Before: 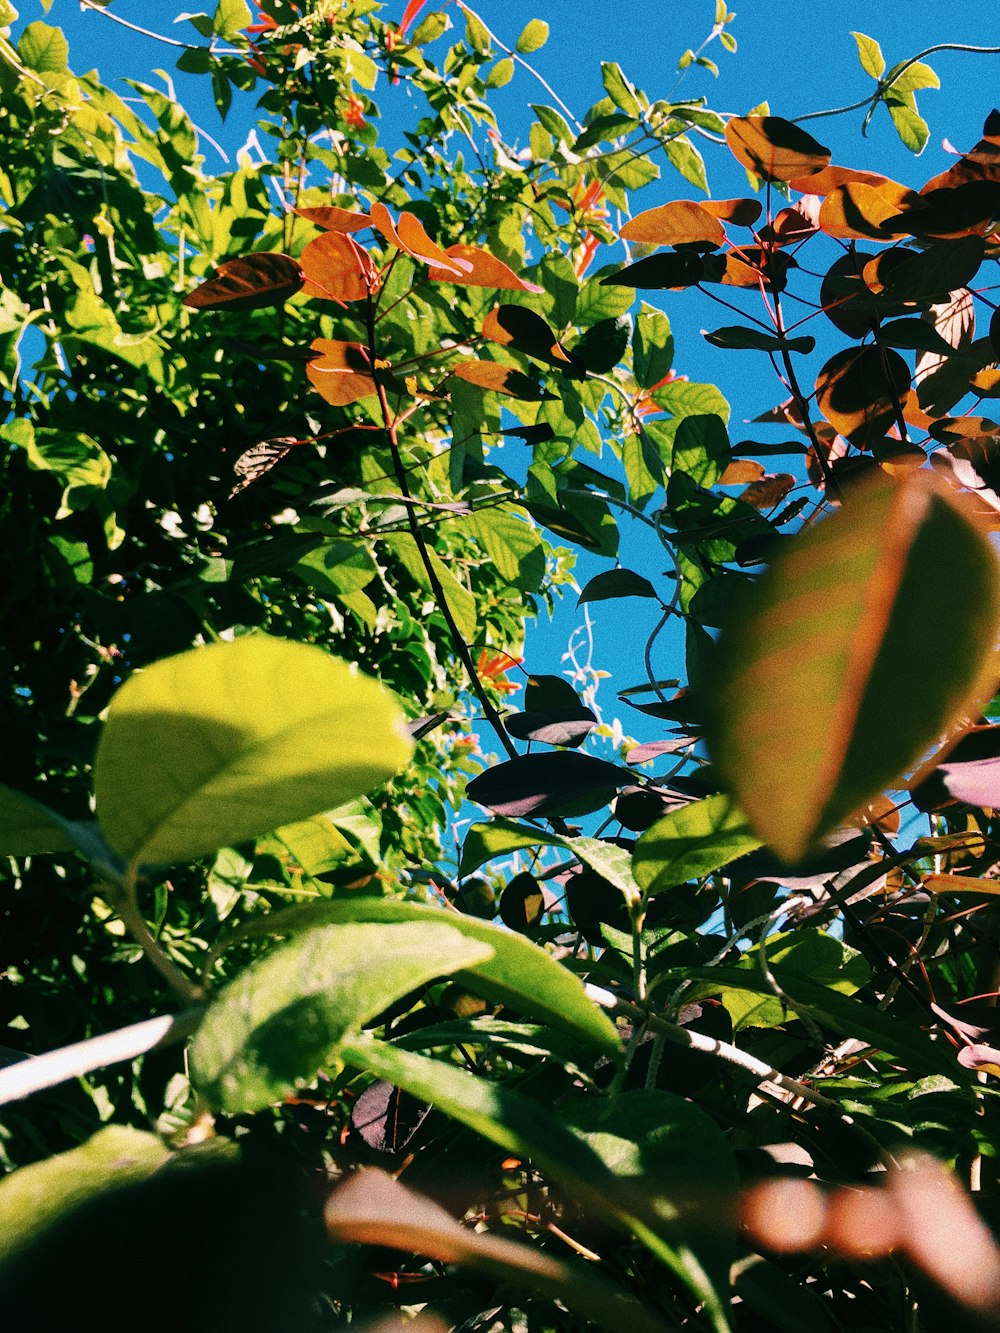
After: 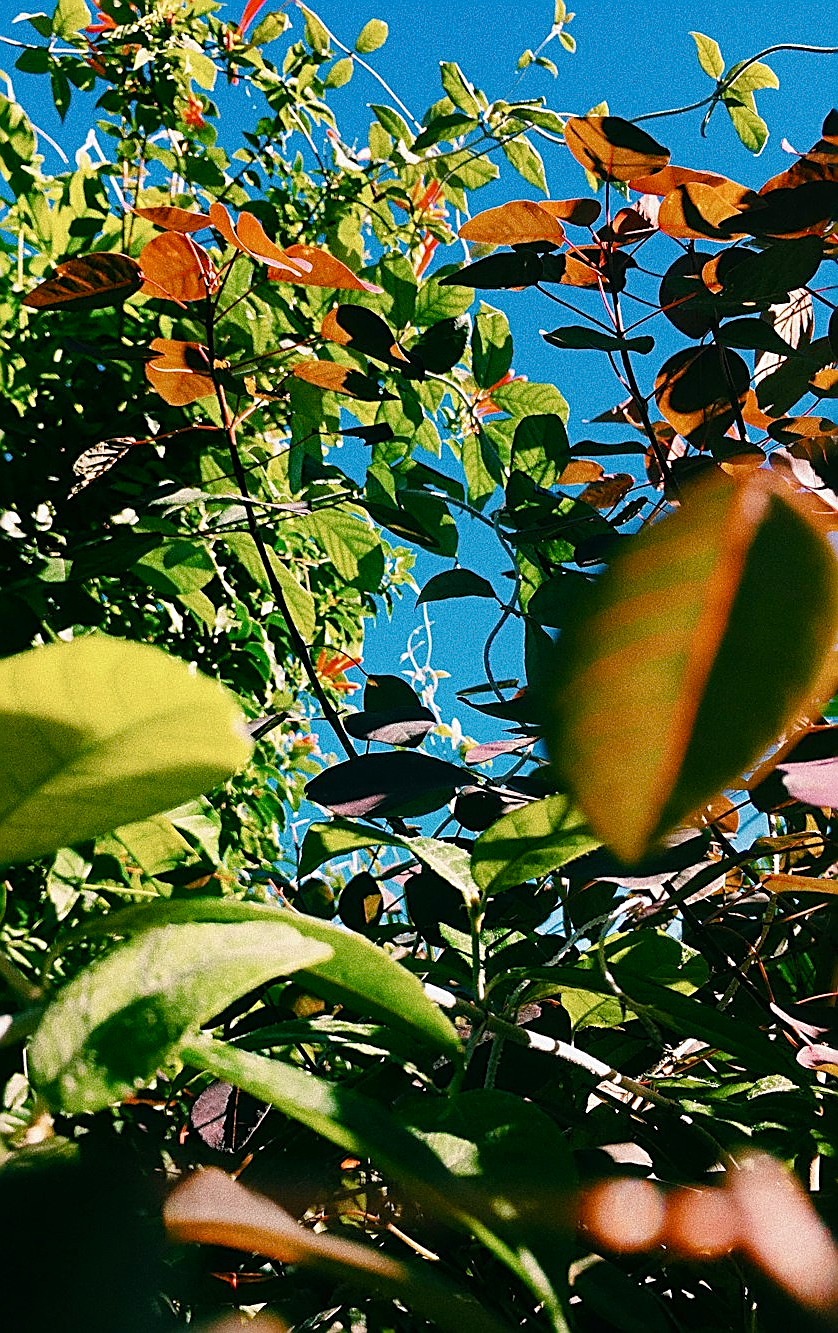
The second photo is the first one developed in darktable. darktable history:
sharpen: amount 0.901
crop: left 16.145%
color balance rgb: perceptual saturation grading › global saturation 20%, perceptual saturation grading › highlights -25%, perceptual saturation grading › shadows 50%, global vibrance -25%
